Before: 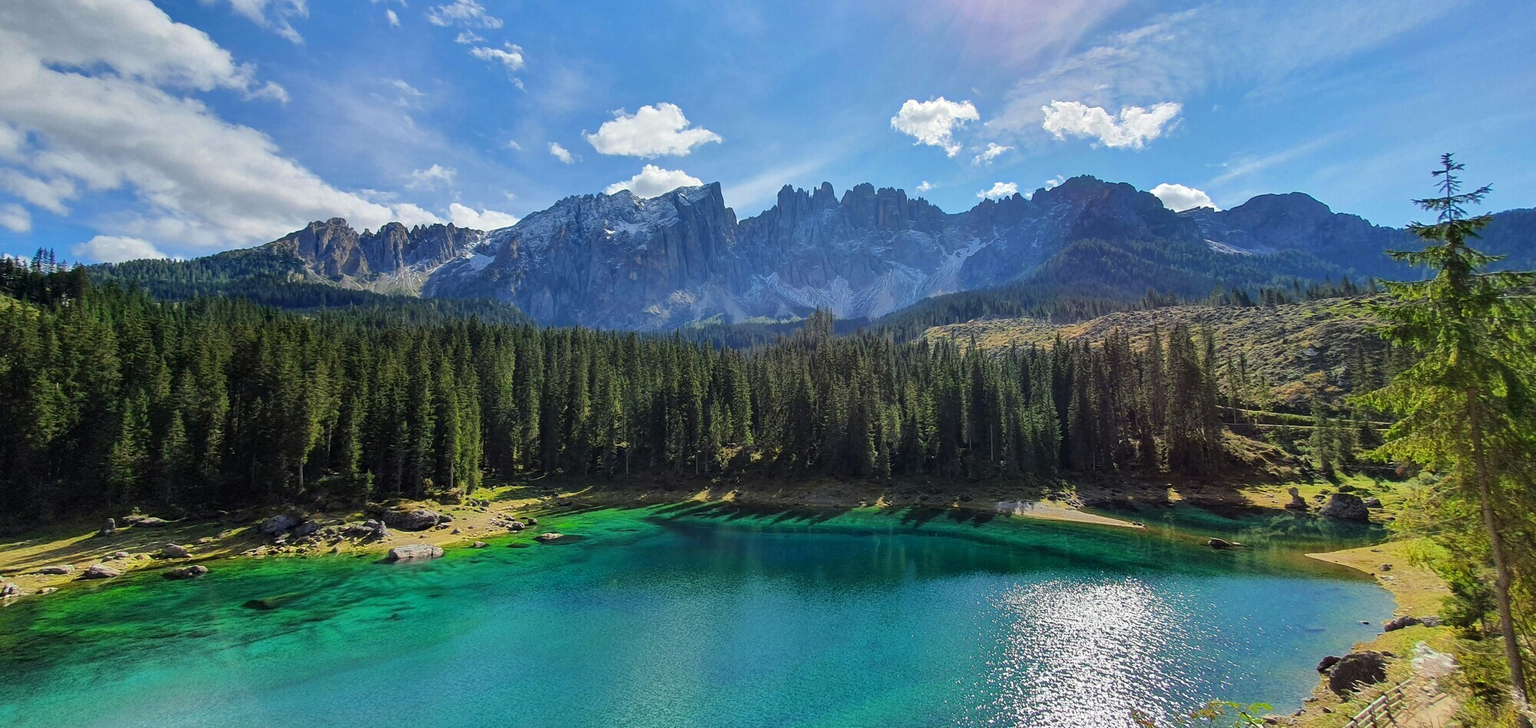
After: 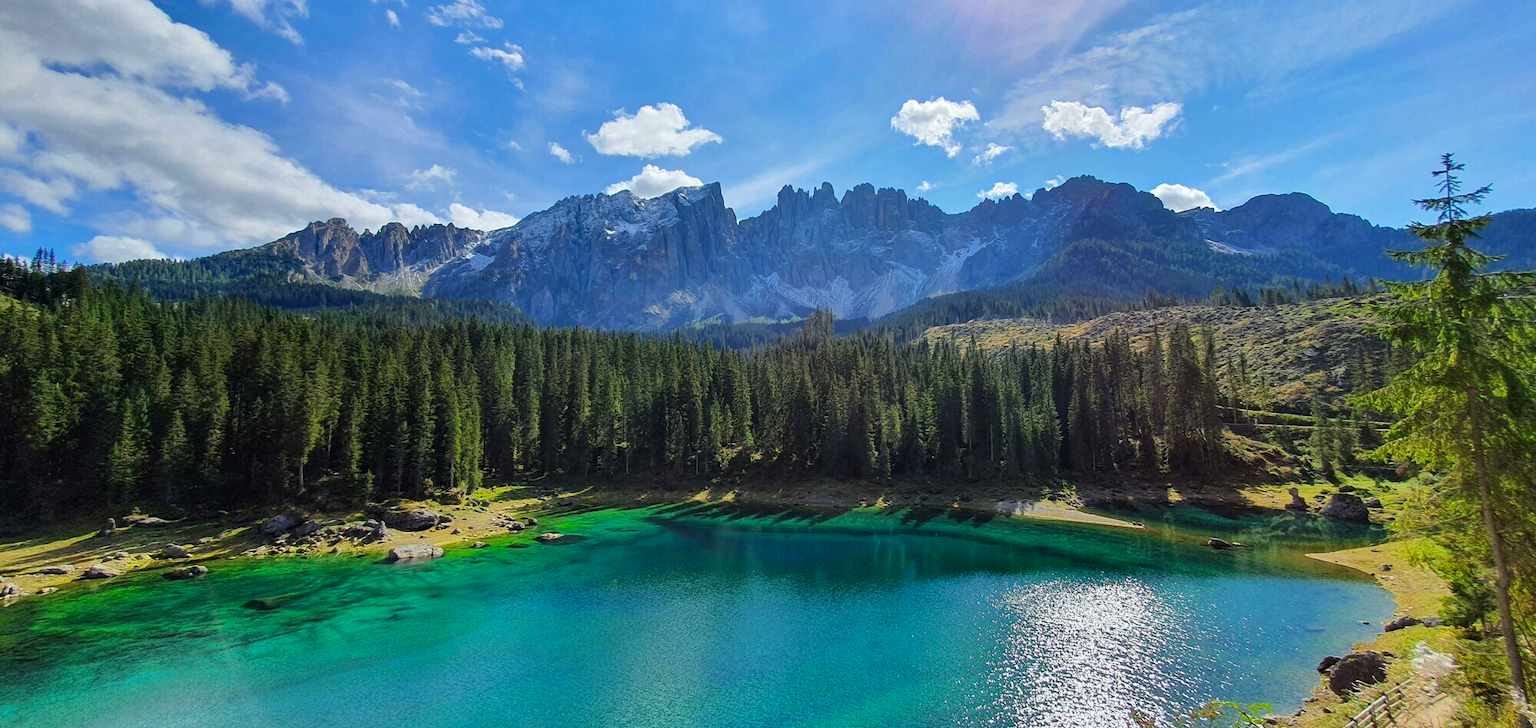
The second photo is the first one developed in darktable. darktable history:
white balance: red 0.982, blue 1.018
color correction: saturation 1.11
